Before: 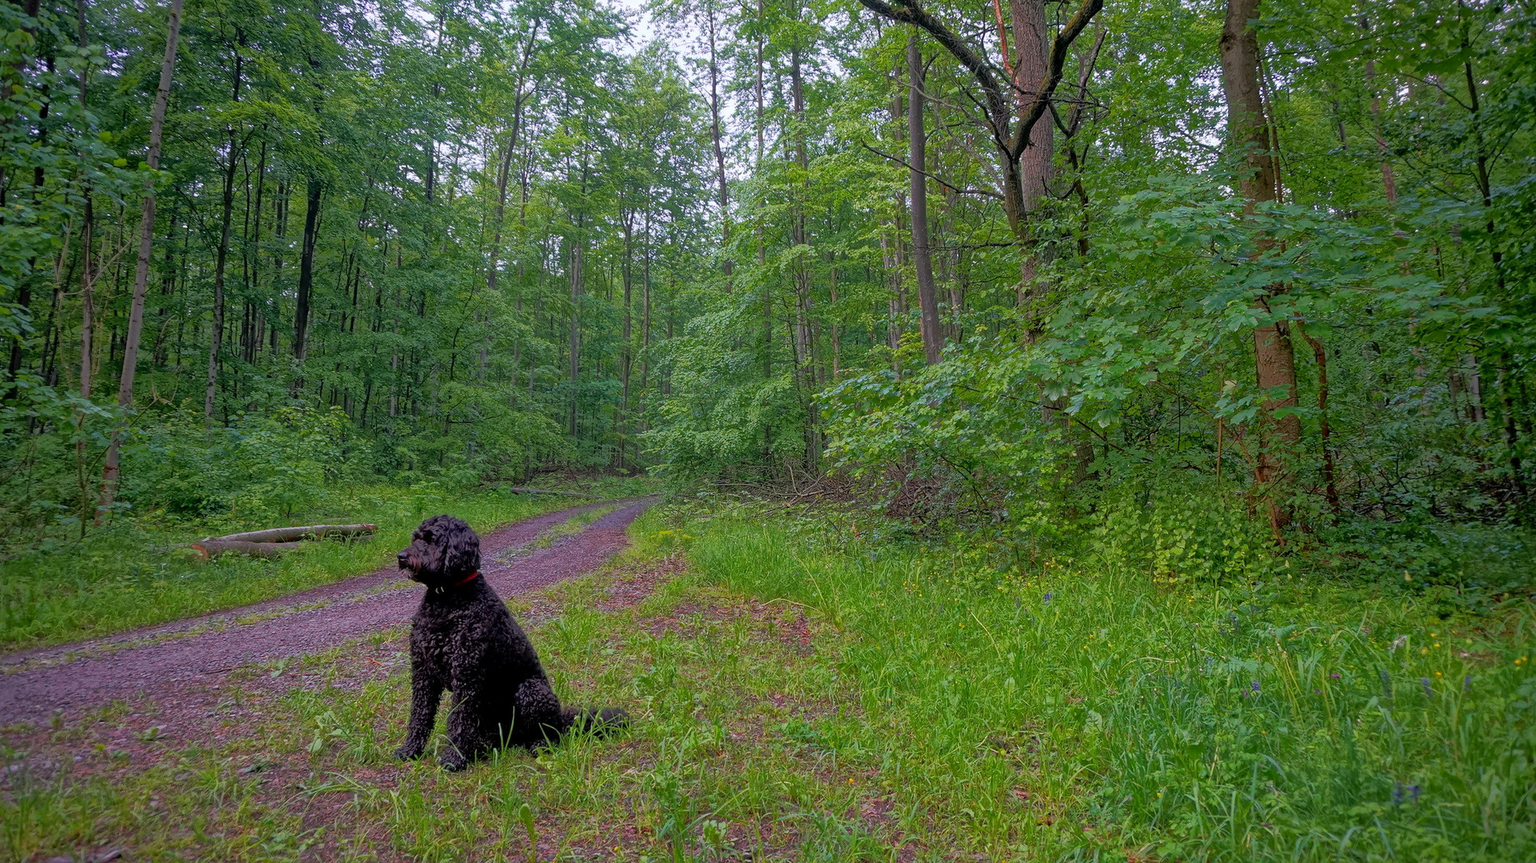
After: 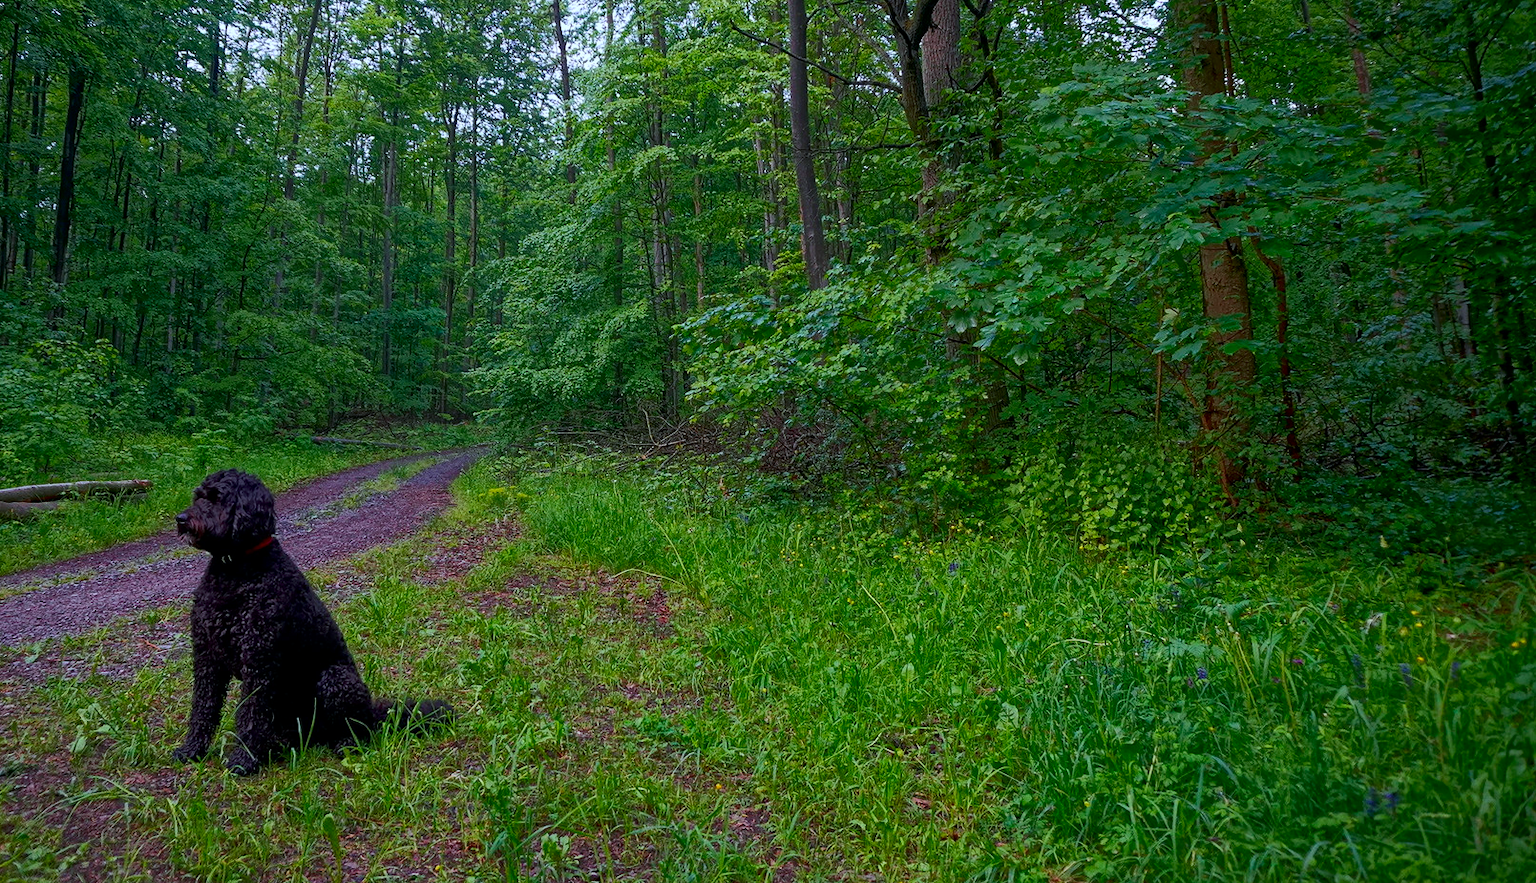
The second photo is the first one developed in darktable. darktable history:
contrast brightness saturation: contrast 0.2, brightness -0.11, saturation 0.1
color calibration: illuminant Planckian (black body), adaptation linear Bradford (ICC v4), x 0.364, y 0.367, temperature 4417.56 K, saturation algorithm version 1 (2020)
crop: left 16.315%, top 14.246%
